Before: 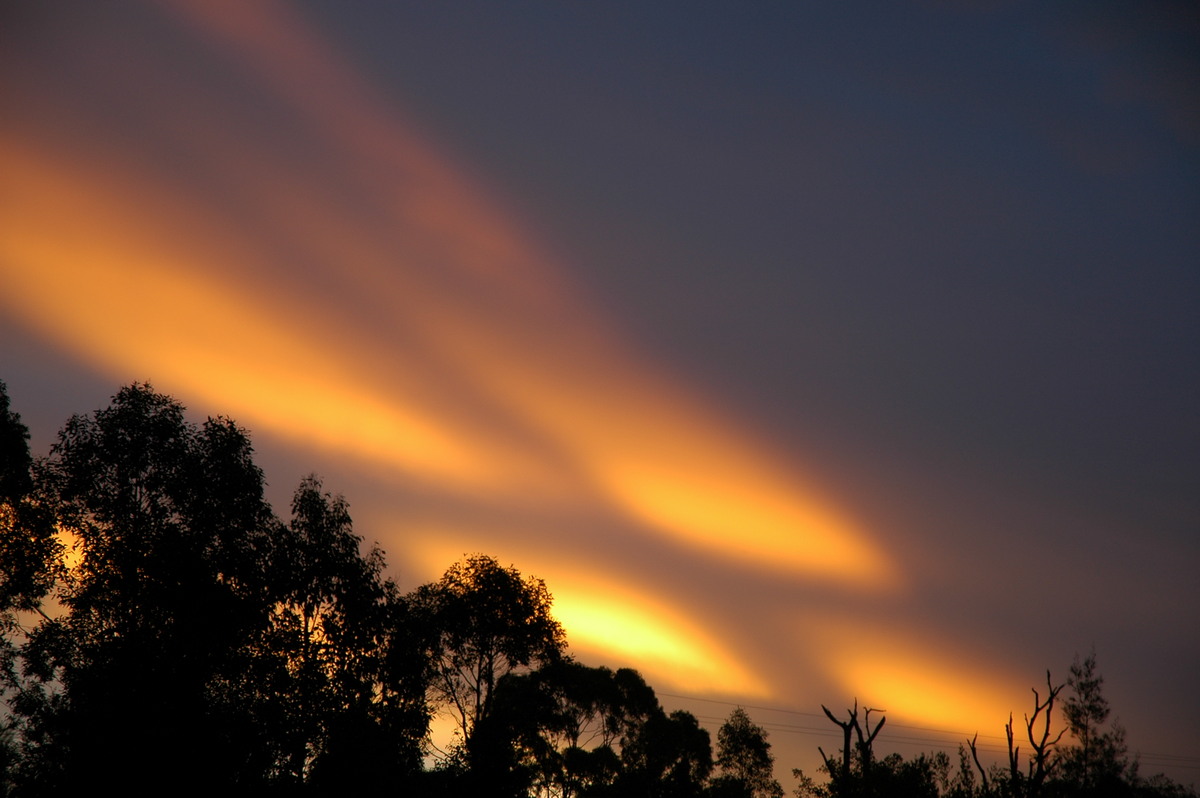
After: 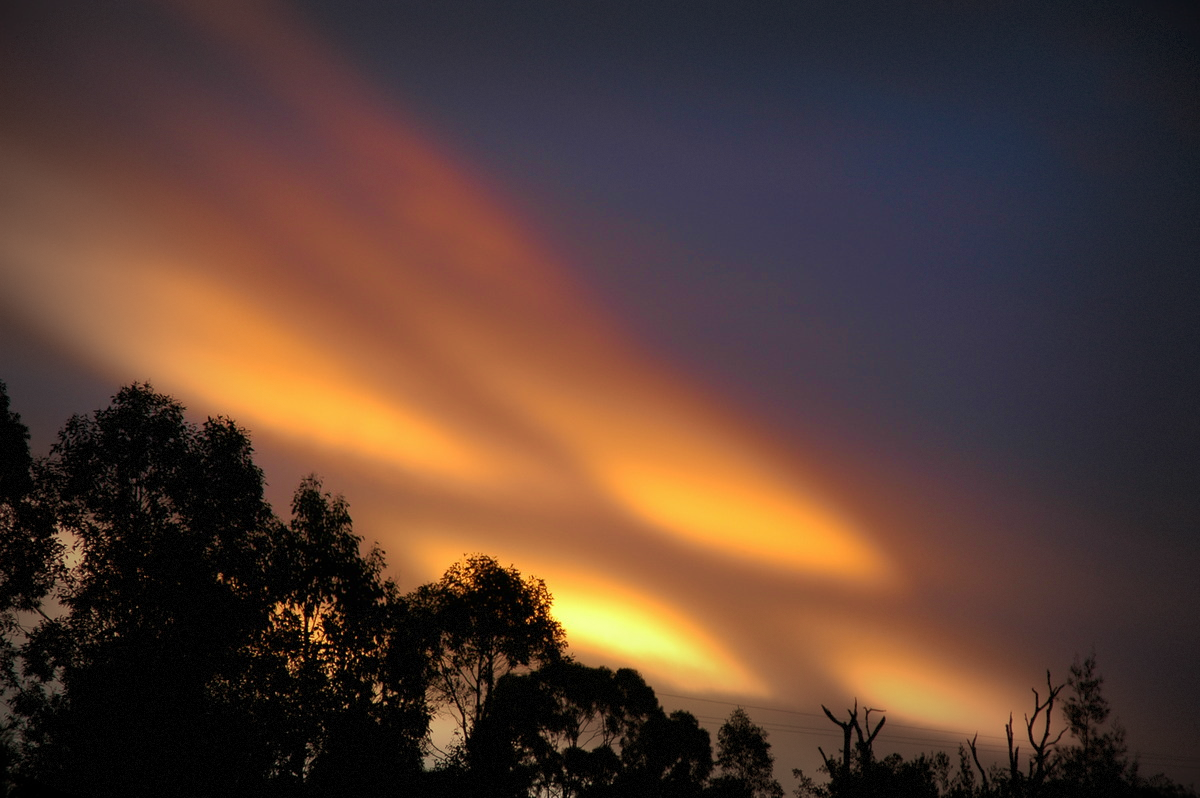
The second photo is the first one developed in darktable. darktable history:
exposure: black level correction 0, compensate highlight preservation false
velvia: strength 74.68%
vignetting: fall-off start 52.38%, automatic ratio true, width/height ratio 1.313, shape 0.226, dithering 8-bit output
